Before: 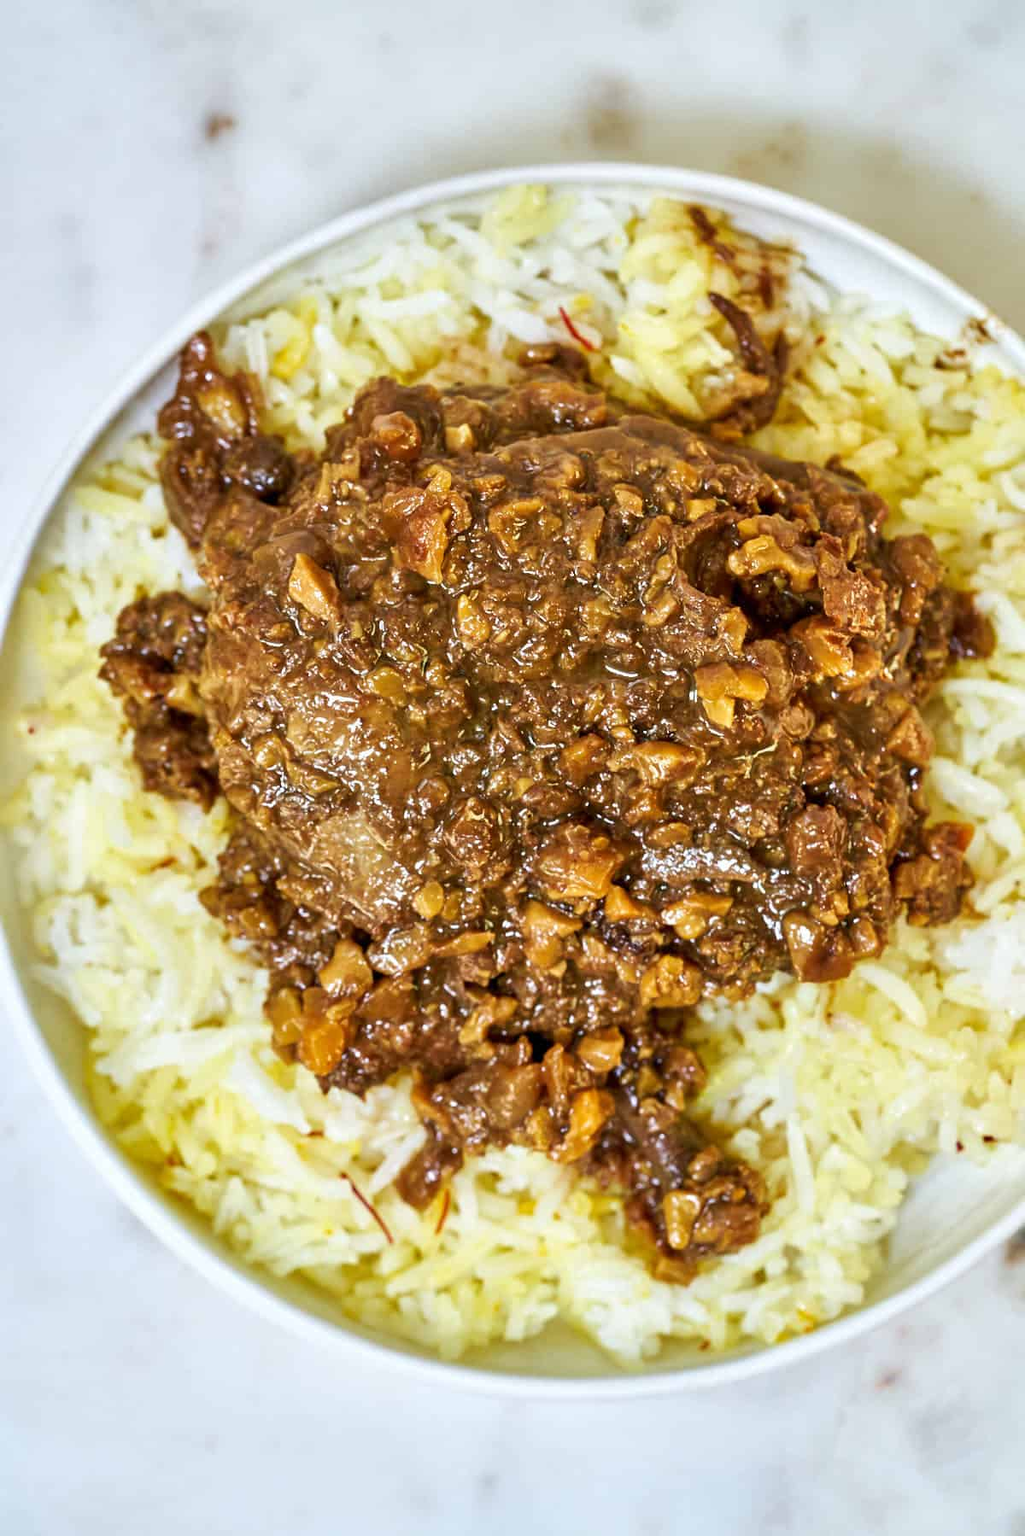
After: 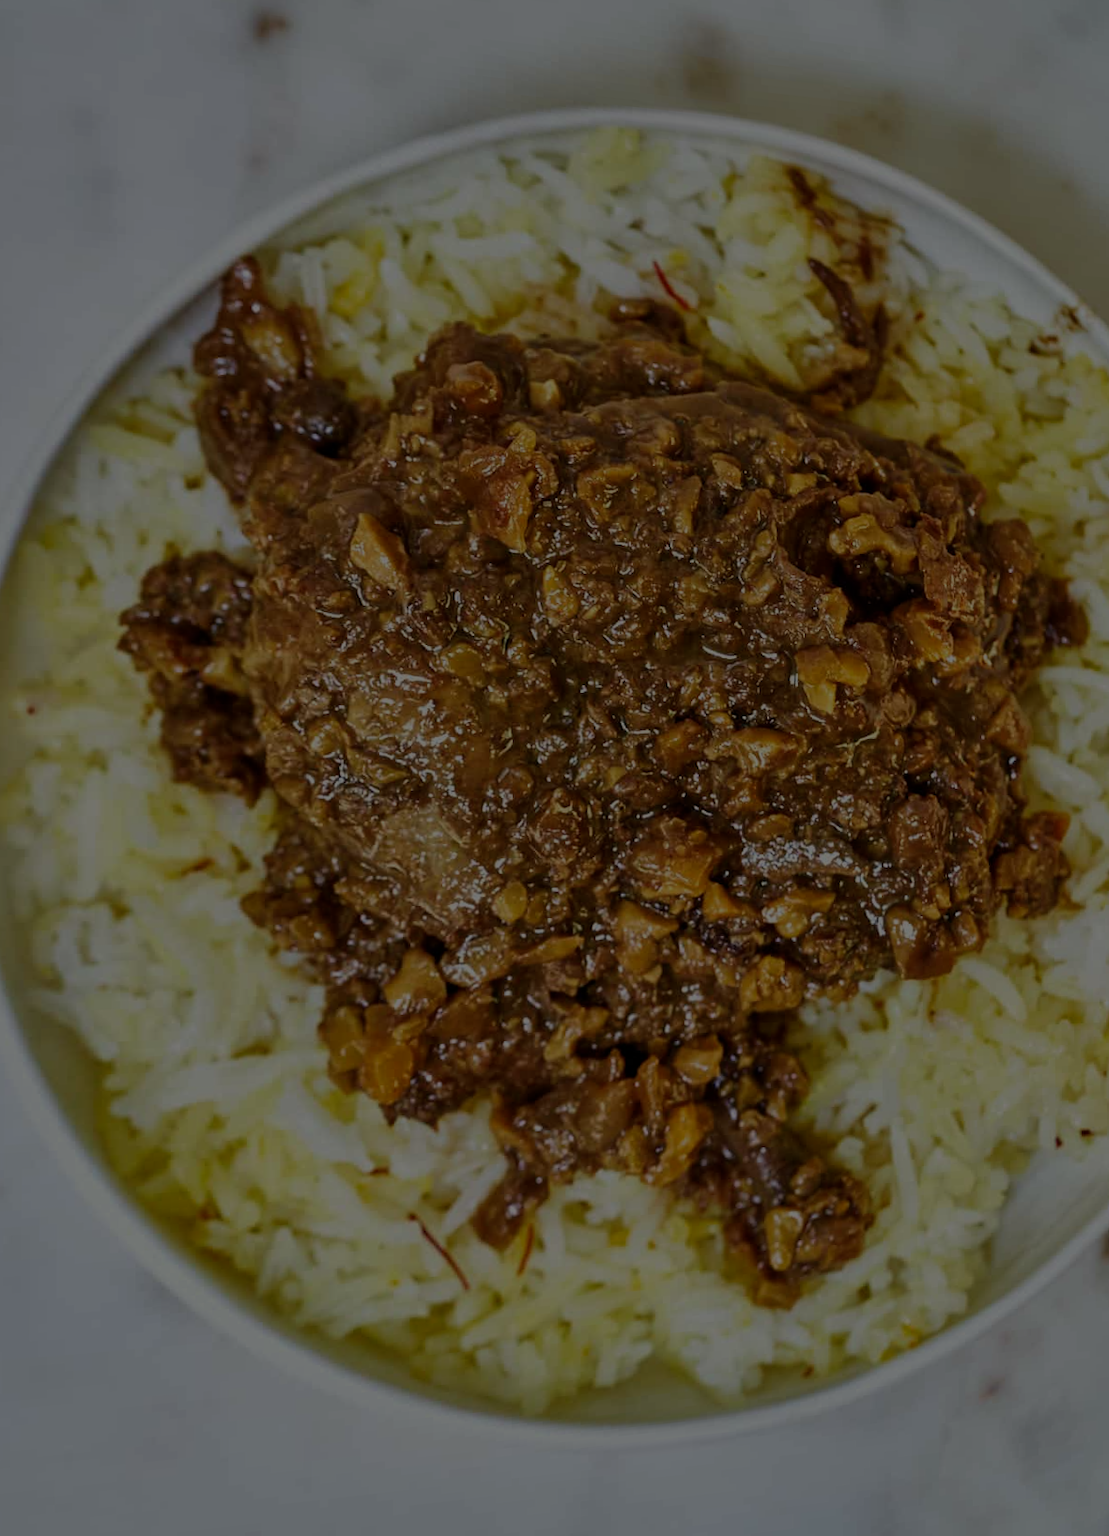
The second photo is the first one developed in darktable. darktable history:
rotate and perspective: rotation -0.013°, lens shift (vertical) -0.027, lens shift (horizontal) 0.178, crop left 0.016, crop right 0.989, crop top 0.082, crop bottom 0.918
exposure: exposure -2.446 EV, compensate highlight preservation false
color correction: highlights b* 3
